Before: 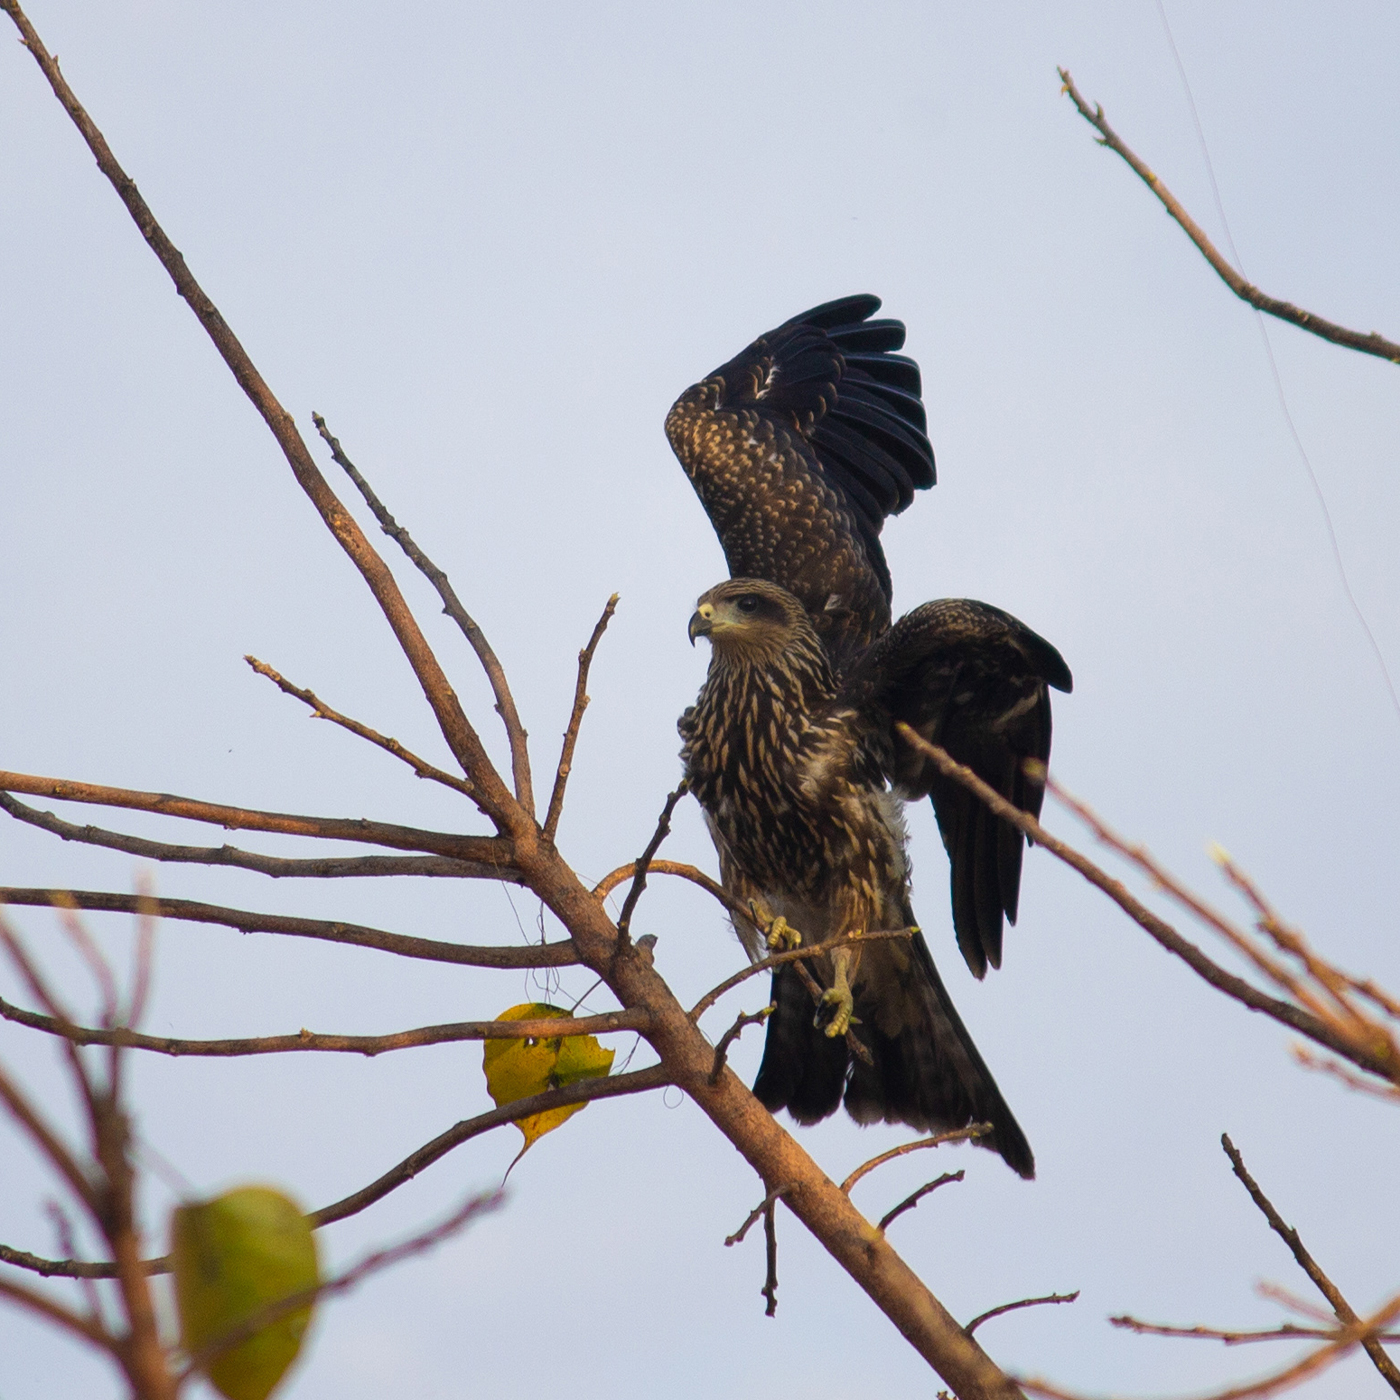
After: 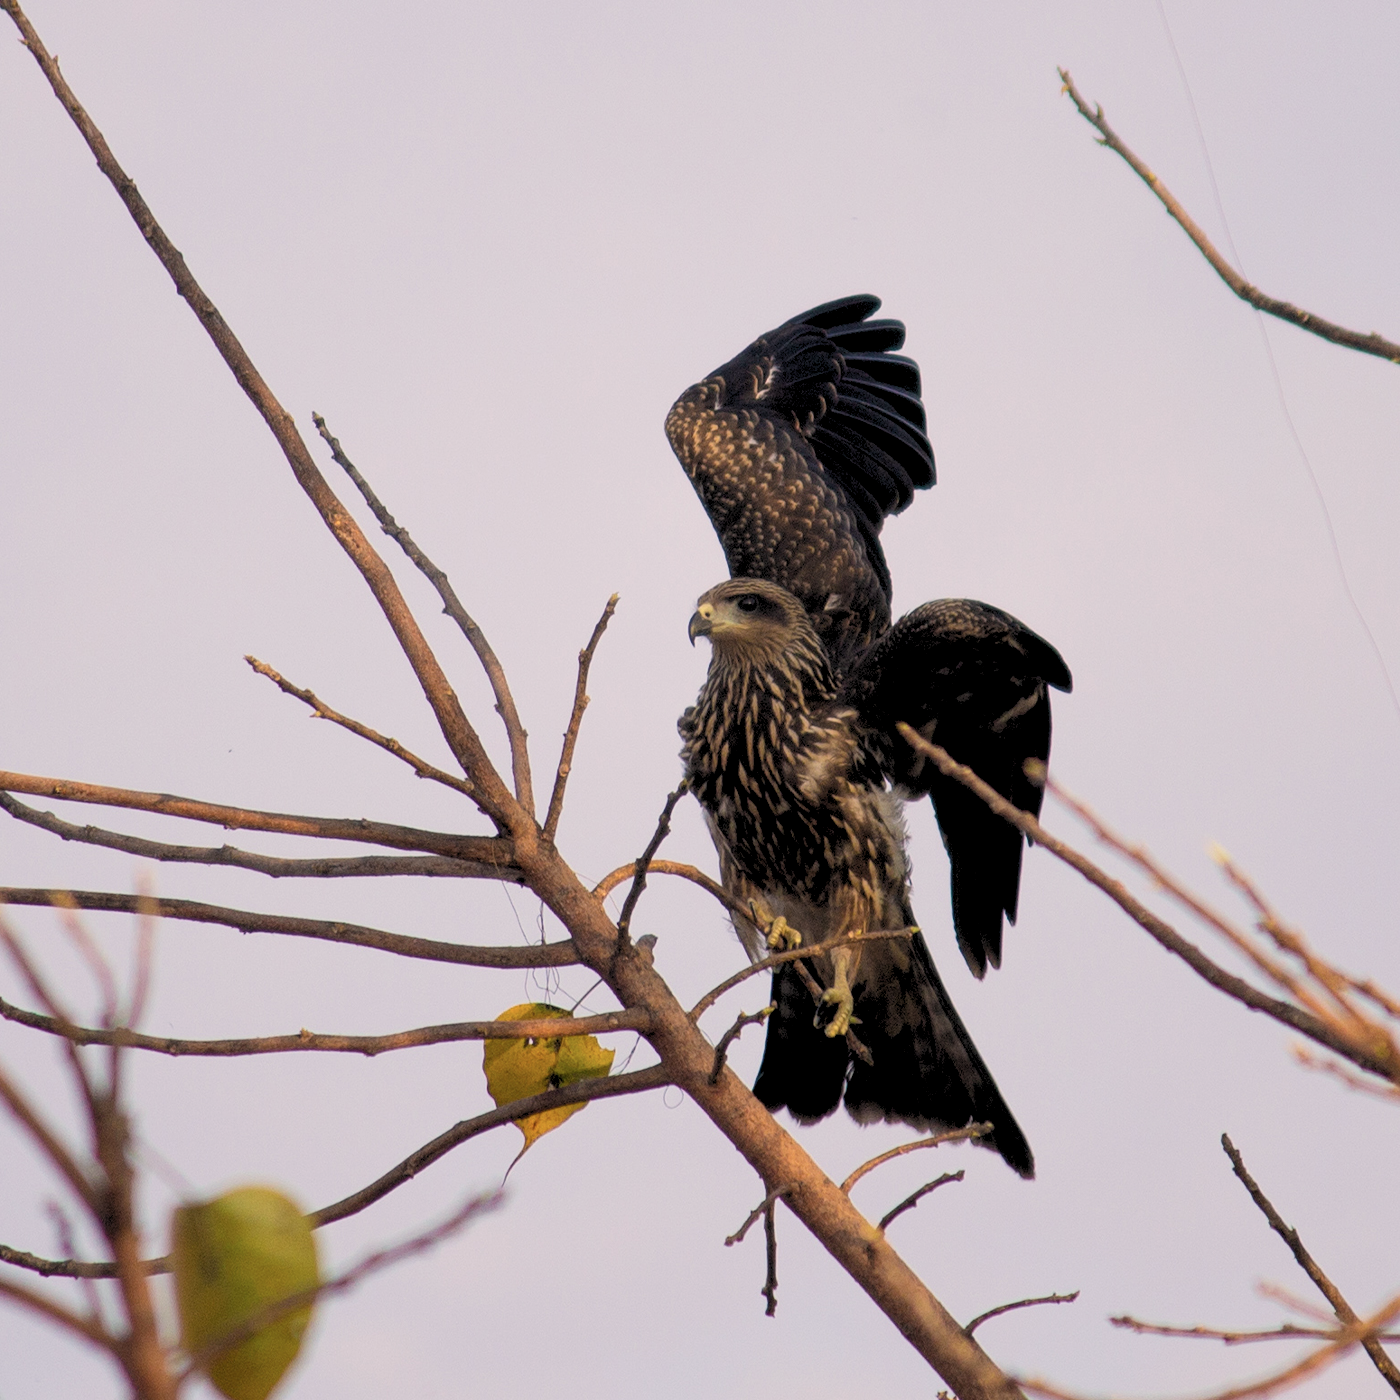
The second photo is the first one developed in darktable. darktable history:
rgb levels: preserve colors sum RGB, levels [[0.038, 0.433, 0.934], [0, 0.5, 1], [0, 0.5, 1]]
color correction: highlights a* 5.81, highlights b* 4.84
contrast brightness saturation: contrast 0.11, saturation -0.17
